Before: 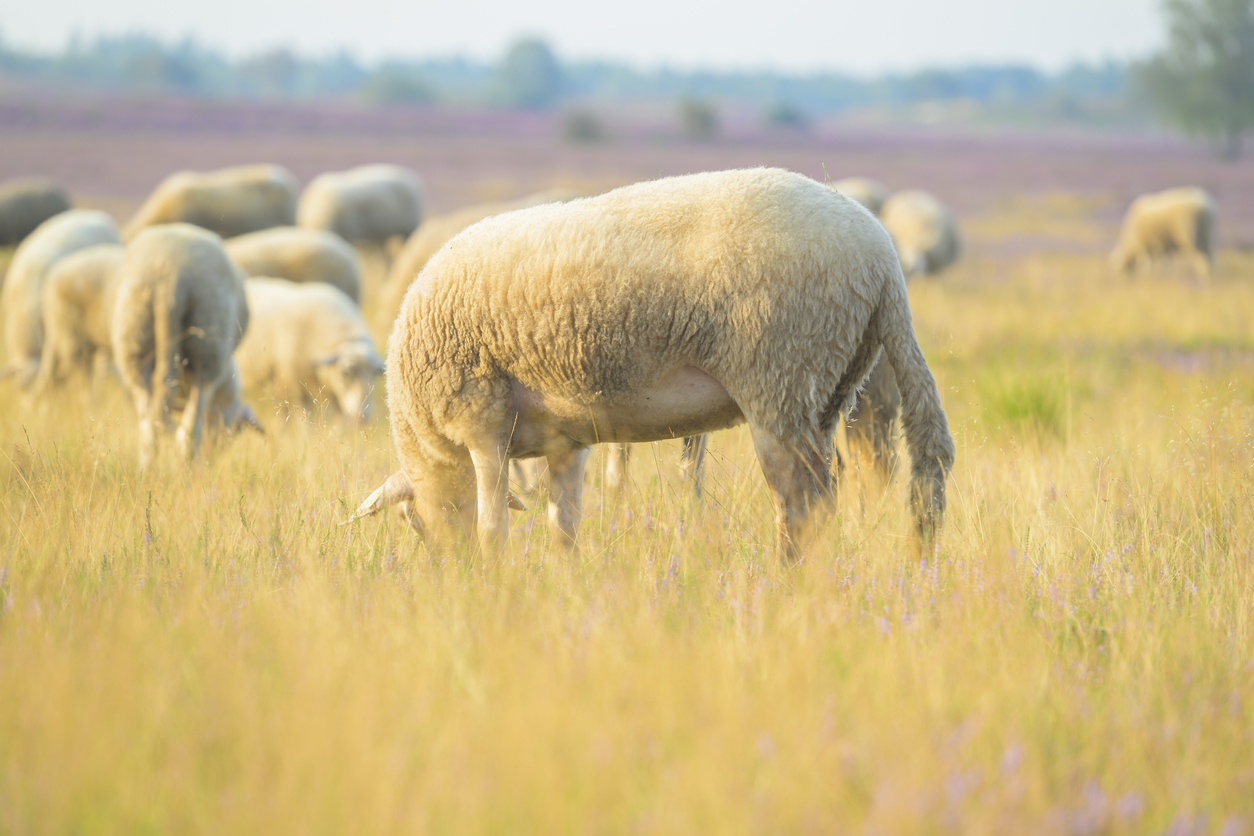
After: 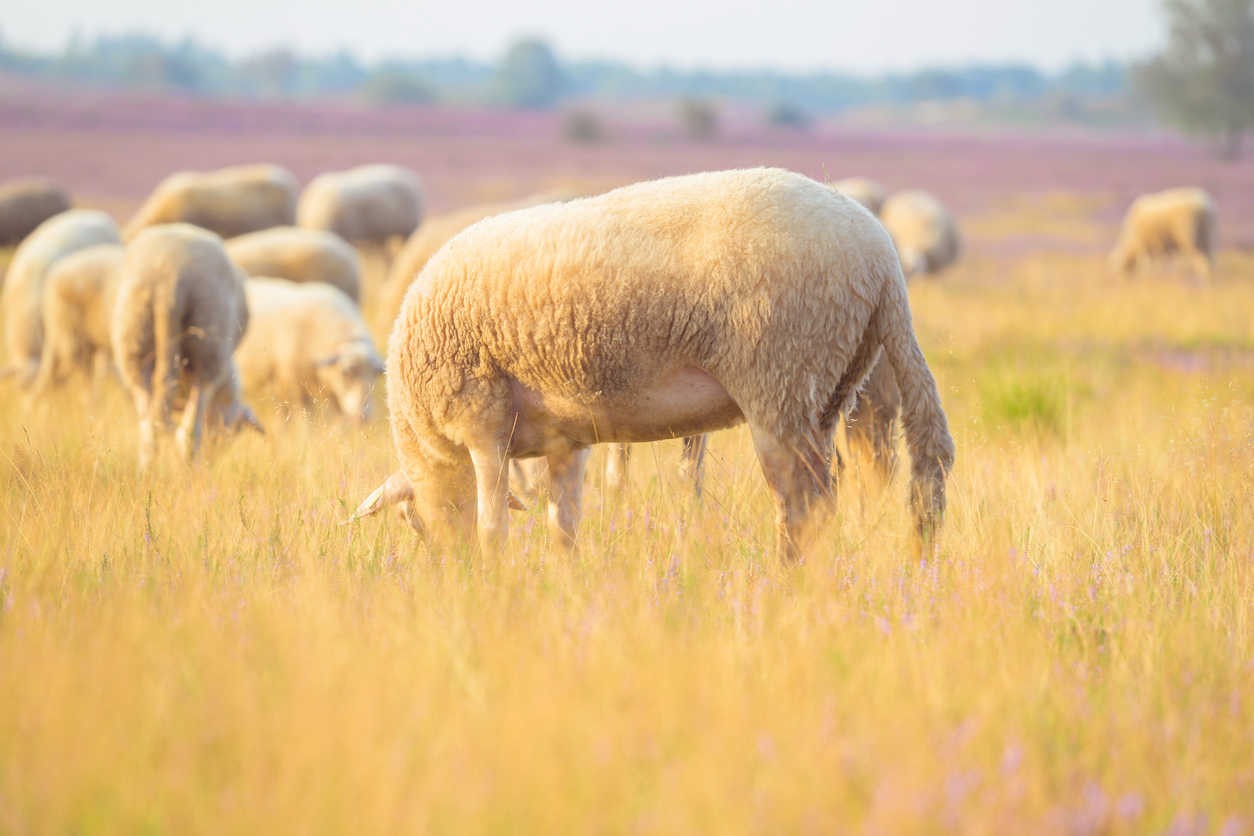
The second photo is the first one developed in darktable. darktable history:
color balance: on, module defaults
rgb levels: mode RGB, independent channels, levels [[0, 0.474, 1], [0, 0.5, 1], [0, 0.5, 1]]
